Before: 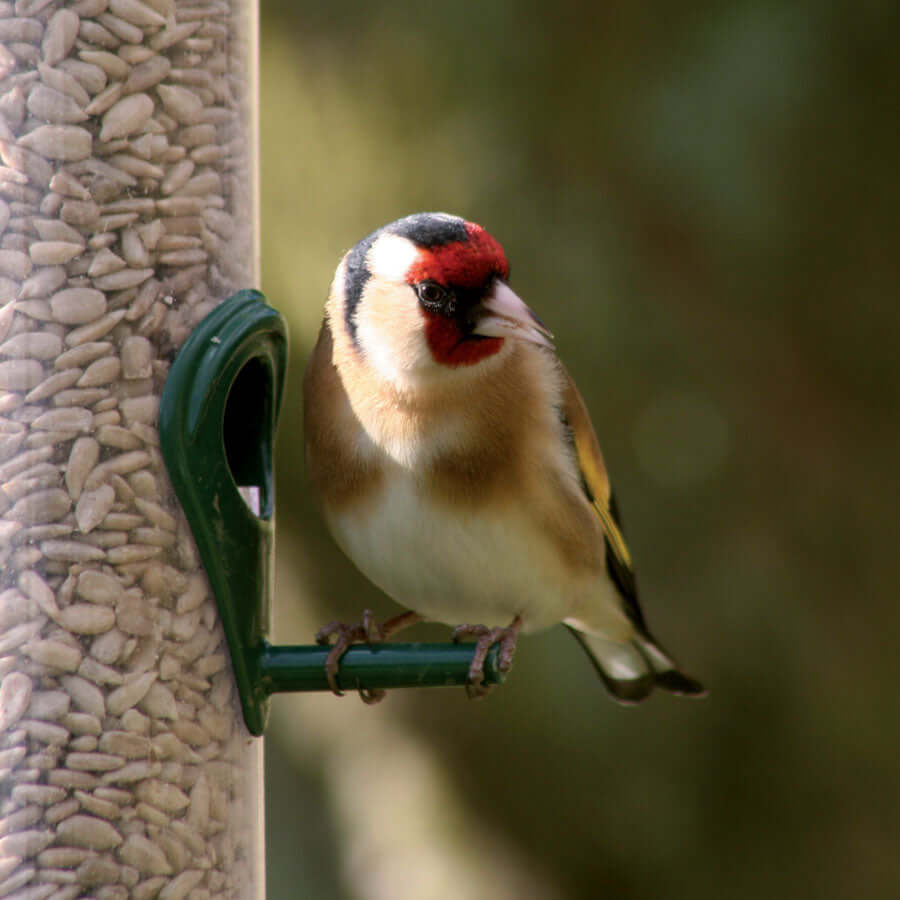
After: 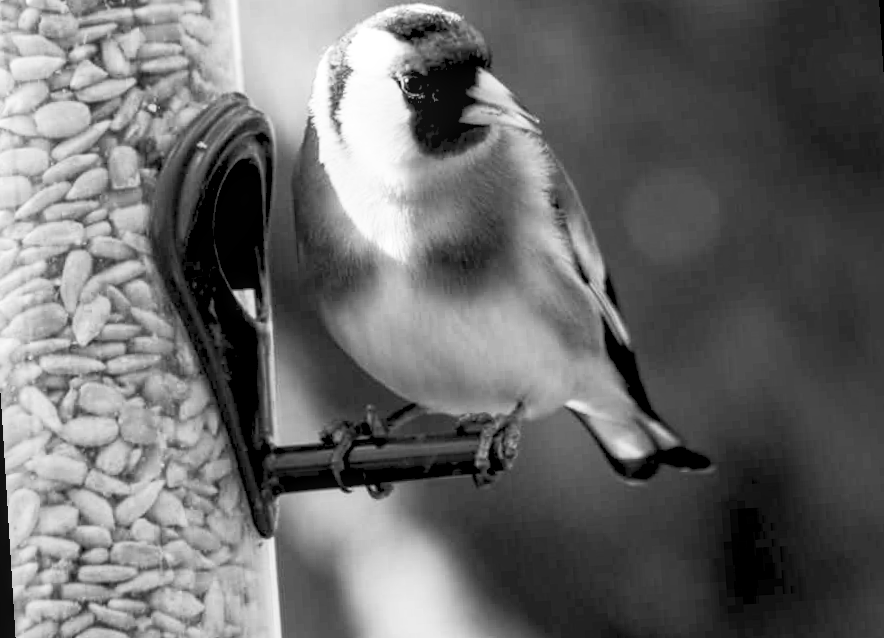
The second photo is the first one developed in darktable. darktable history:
rotate and perspective: rotation -3.52°, crop left 0.036, crop right 0.964, crop top 0.081, crop bottom 0.919
contrast brightness saturation: contrast 0.39, brightness 0.53
crop and rotate: top 19.998%
local contrast: on, module defaults
color zones: curves: ch1 [(0, -0.394) (0.143, -0.394) (0.286, -0.394) (0.429, -0.392) (0.571, -0.391) (0.714, -0.391) (0.857, -0.391) (1, -0.394)]
contrast equalizer: y [[0.439, 0.44, 0.442, 0.457, 0.493, 0.498], [0.5 ×6], [0.5 ×6], [0 ×6], [0 ×6]], mix 0.59
exposure: black level correction 0.016, exposure -0.009 EV, compensate highlight preservation false
